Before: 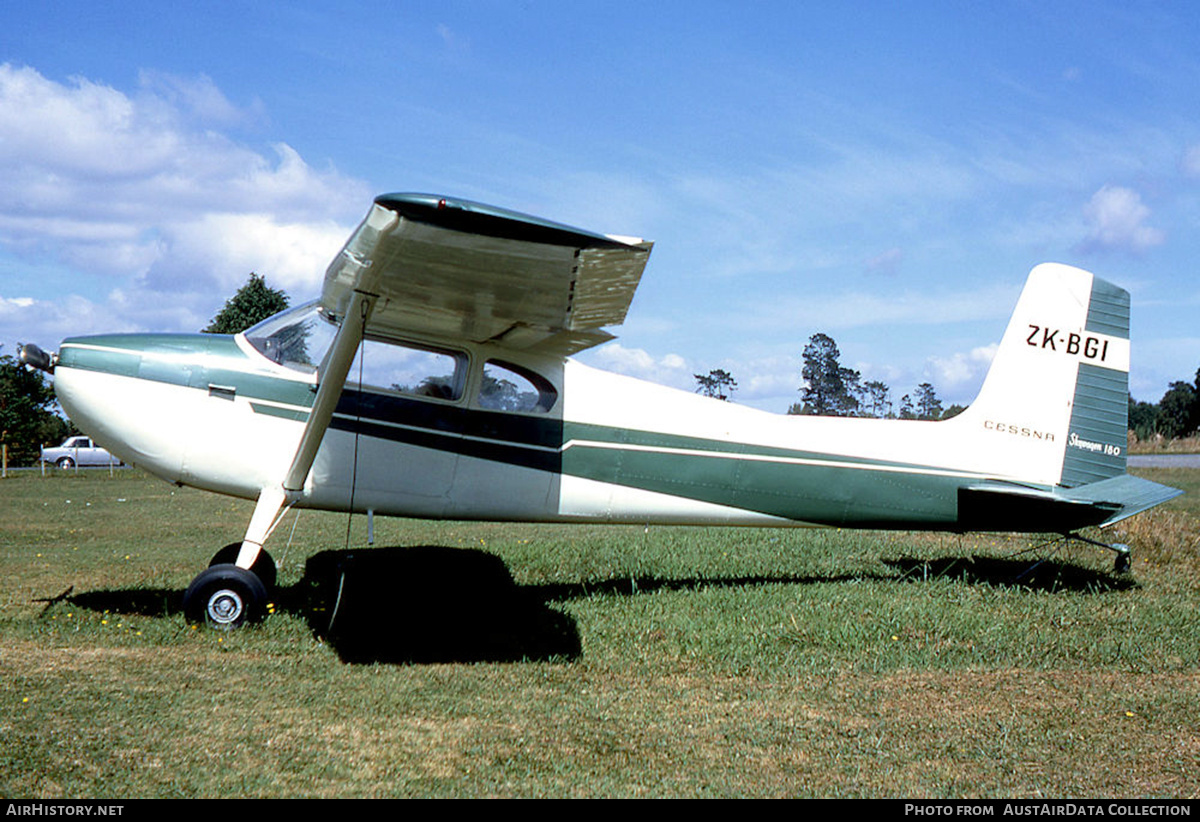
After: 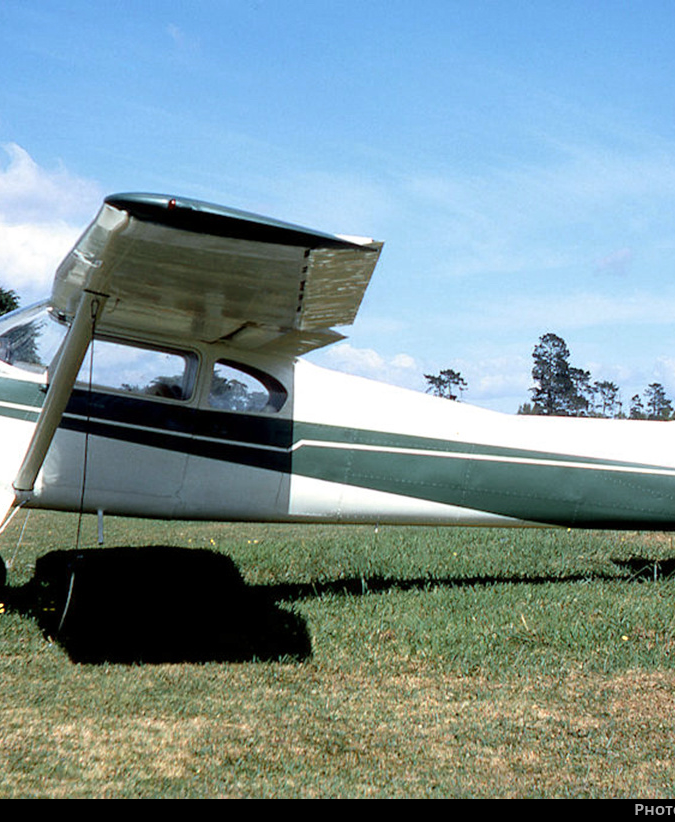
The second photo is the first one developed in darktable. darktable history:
crop and rotate: left 22.516%, right 21.234%
color zones: curves: ch0 [(0.018, 0.548) (0.224, 0.64) (0.425, 0.447) (0.675, 0.575) (0.732, 0.579)]; ch1 [(0.066, 0.487) (0.25, 0.5) (0.404, 0.43) (0.75, 0.421) (0.956, 0.421)]; ch2 [(0.044, 0.561) (0.215, 0.465) (0.399, 0.544) (0.465, 0.548) (0.614, 0.447) (0.724, 0.43) (0.882, 0.623) (0.956, 0.632)]
